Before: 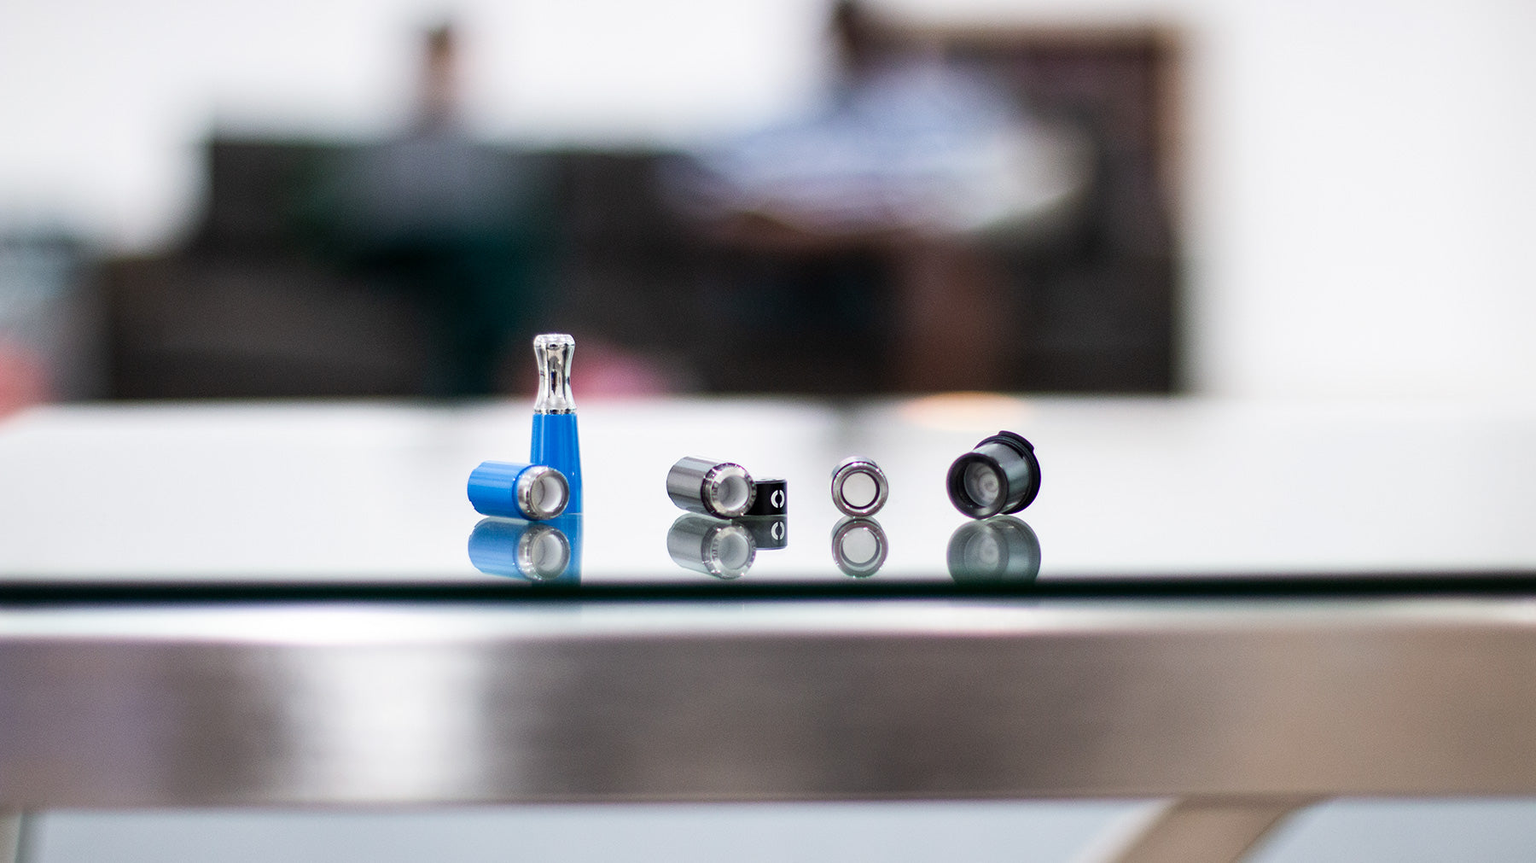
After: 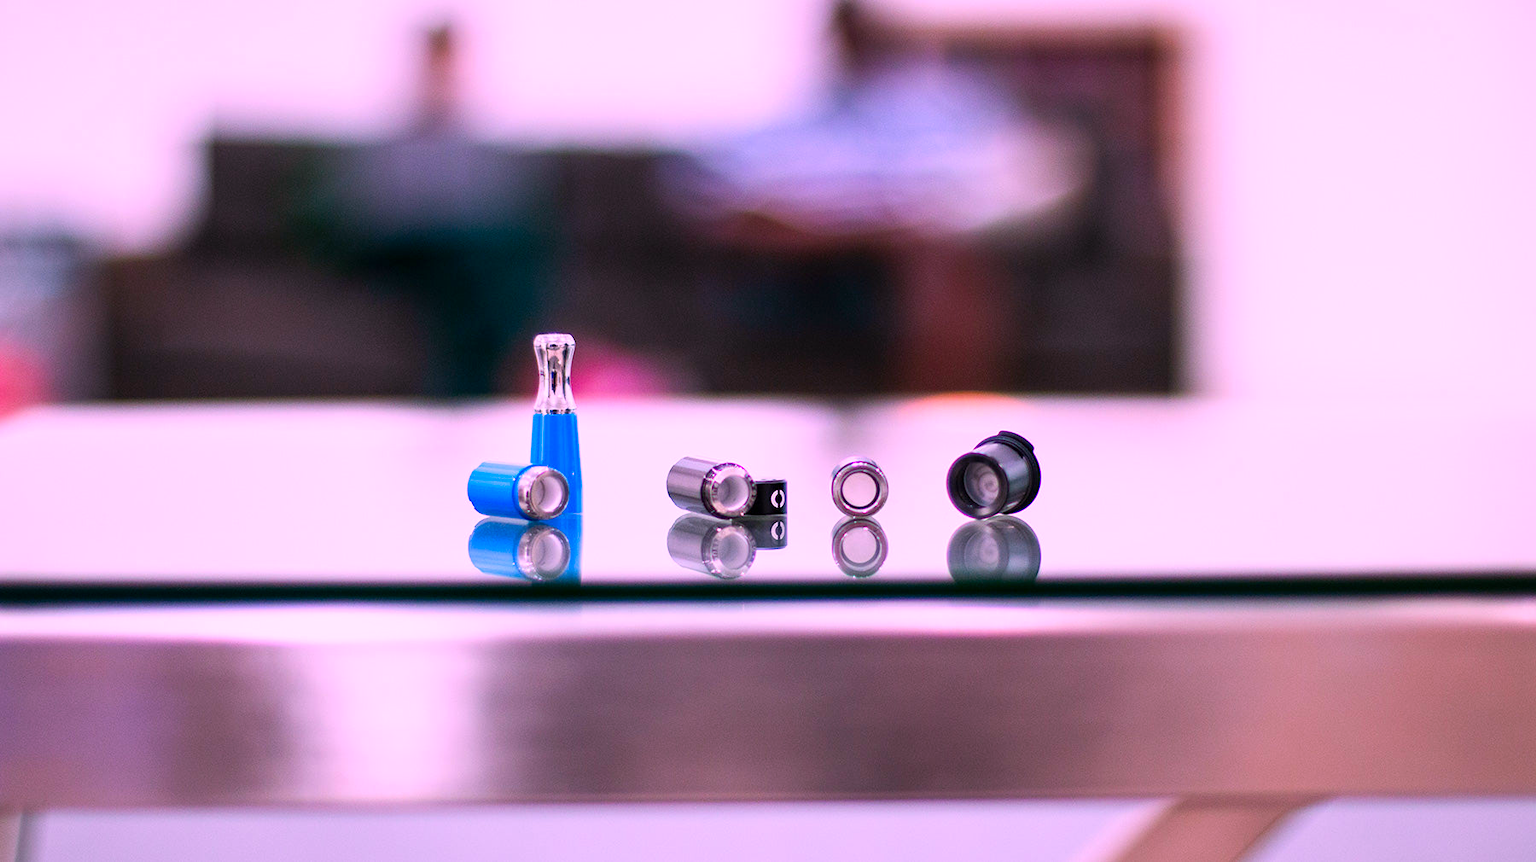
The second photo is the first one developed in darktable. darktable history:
exposure: compensate highlight preservation false
color correction: highlights a* 19.5, highlights b* -11.53, saturation 1.69
